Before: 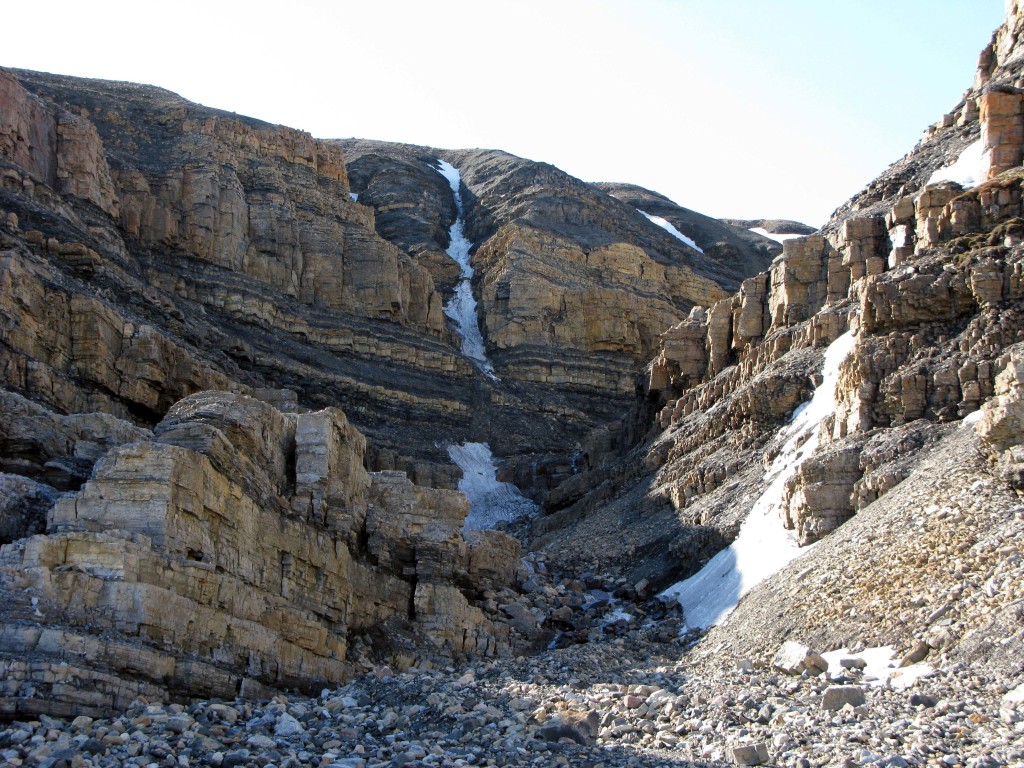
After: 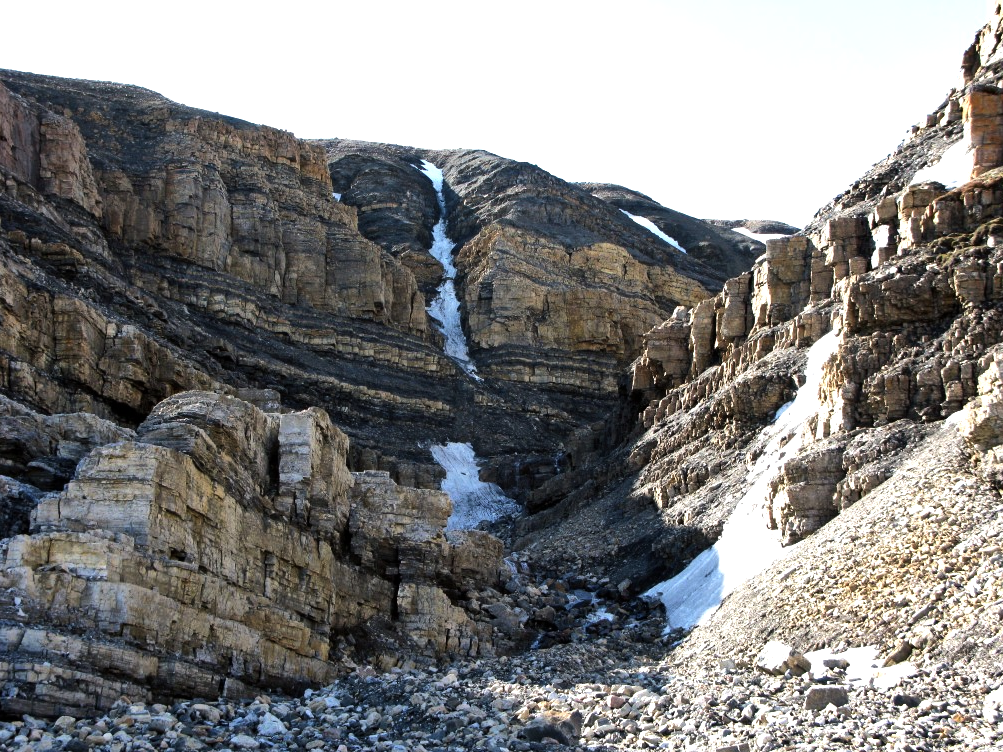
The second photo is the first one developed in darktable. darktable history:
shadows and highlights: shadows 49, highlights -41, soften with gaussian
crop: left 1.743%, right 0.268%, bottom 2.011%
tone equalizer: -8 EV -0.75 EV, -7 EV -0.7 EV, -6 EV -0.6 EV, -5 EV -0.4 EV, -3 EV 0.4 EV, -2 EV 0.6 EV, -1 EV 0.7 EV, +0 EV 0.75 EV, edges refinement/feathering 500, mask exposure compensation -1.57 EV, preserve details no
